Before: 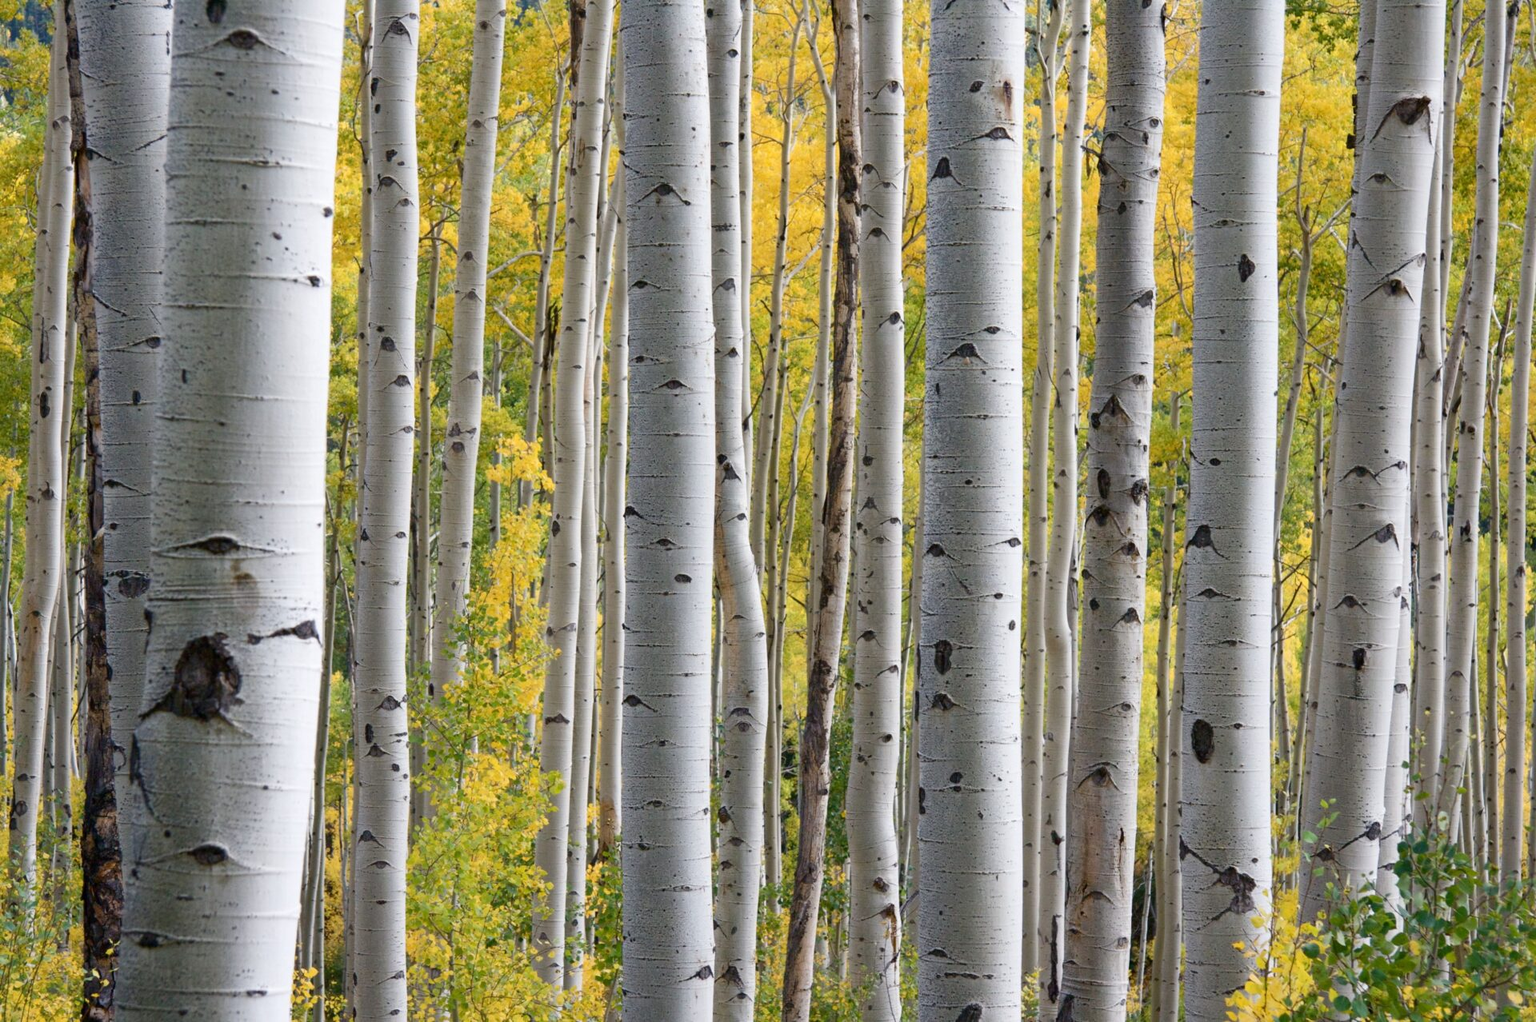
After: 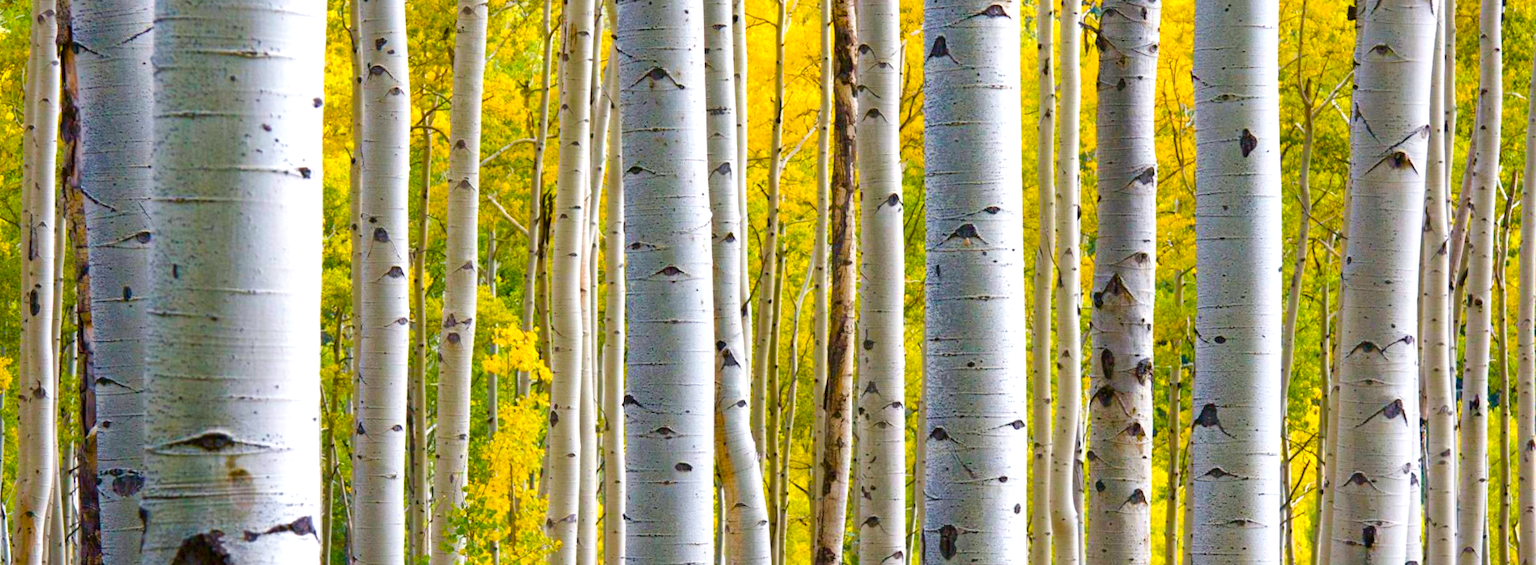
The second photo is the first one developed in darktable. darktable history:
rotate and perspective: rotation -1°, crop left 0.011, crop right 0.989, crop top 0.025, crop bottom 0.975
color balance rgb: linear chroma grading › shadows 10%, linear chroma grading › highlights 10%, linear chroma grading › global chroma 15%, linear chroma grading › mid-tones 15%, perceptual saturation grading › global saturation 40%, perceptual saturation grading › highlights -25%, perceptual saturation grading › mid-tones 35%, perceptual saturation grading › shadows 35%, perceptual brilliance grading › global brilliance 11.29%, global vibrance 11.29%
crop and rotate: top 10.605%, bottom 33.274%
velvia: on, module defaults
